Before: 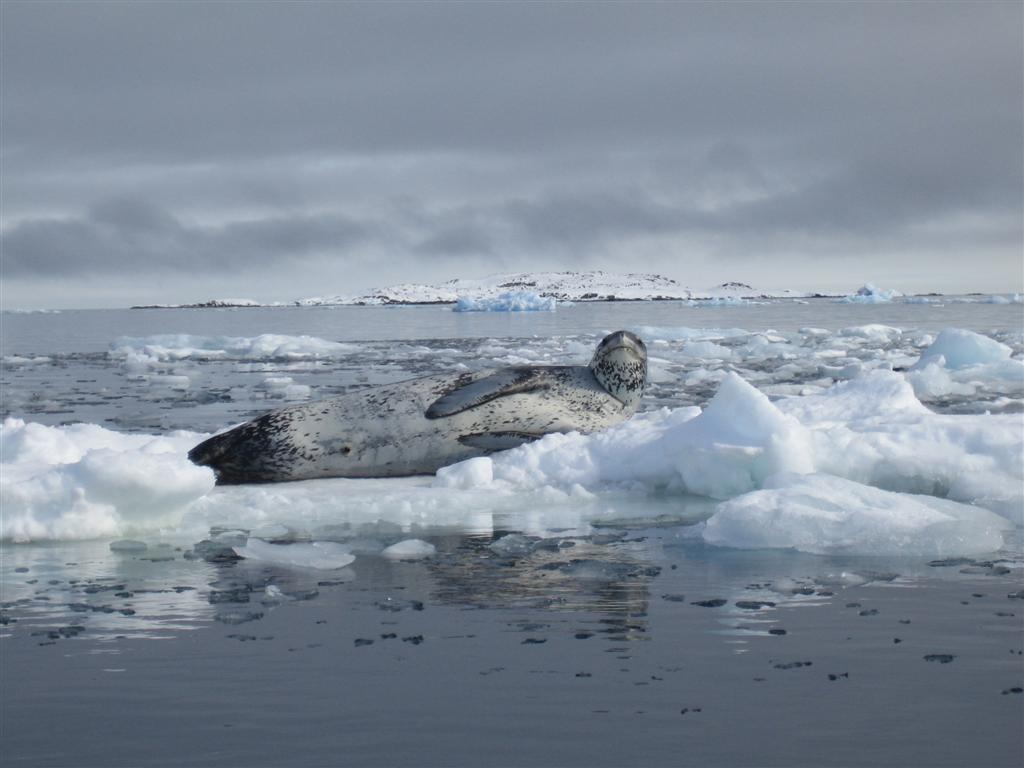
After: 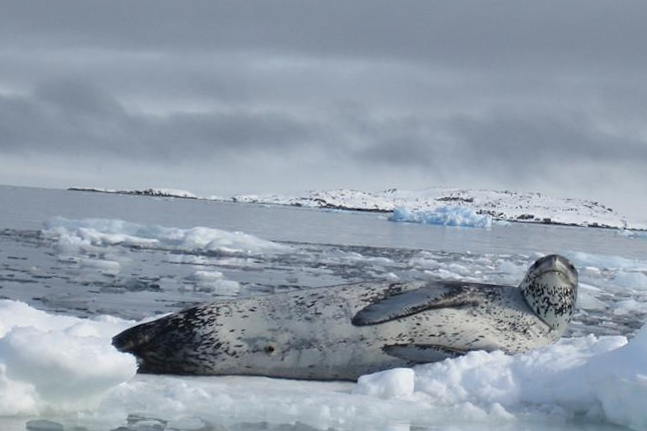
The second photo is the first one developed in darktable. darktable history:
crop and rotate: angle -4.99°, left 2.122%, top 6.945%, right 27.566%, bottom 30.519%
sharpen: amount 0.2
